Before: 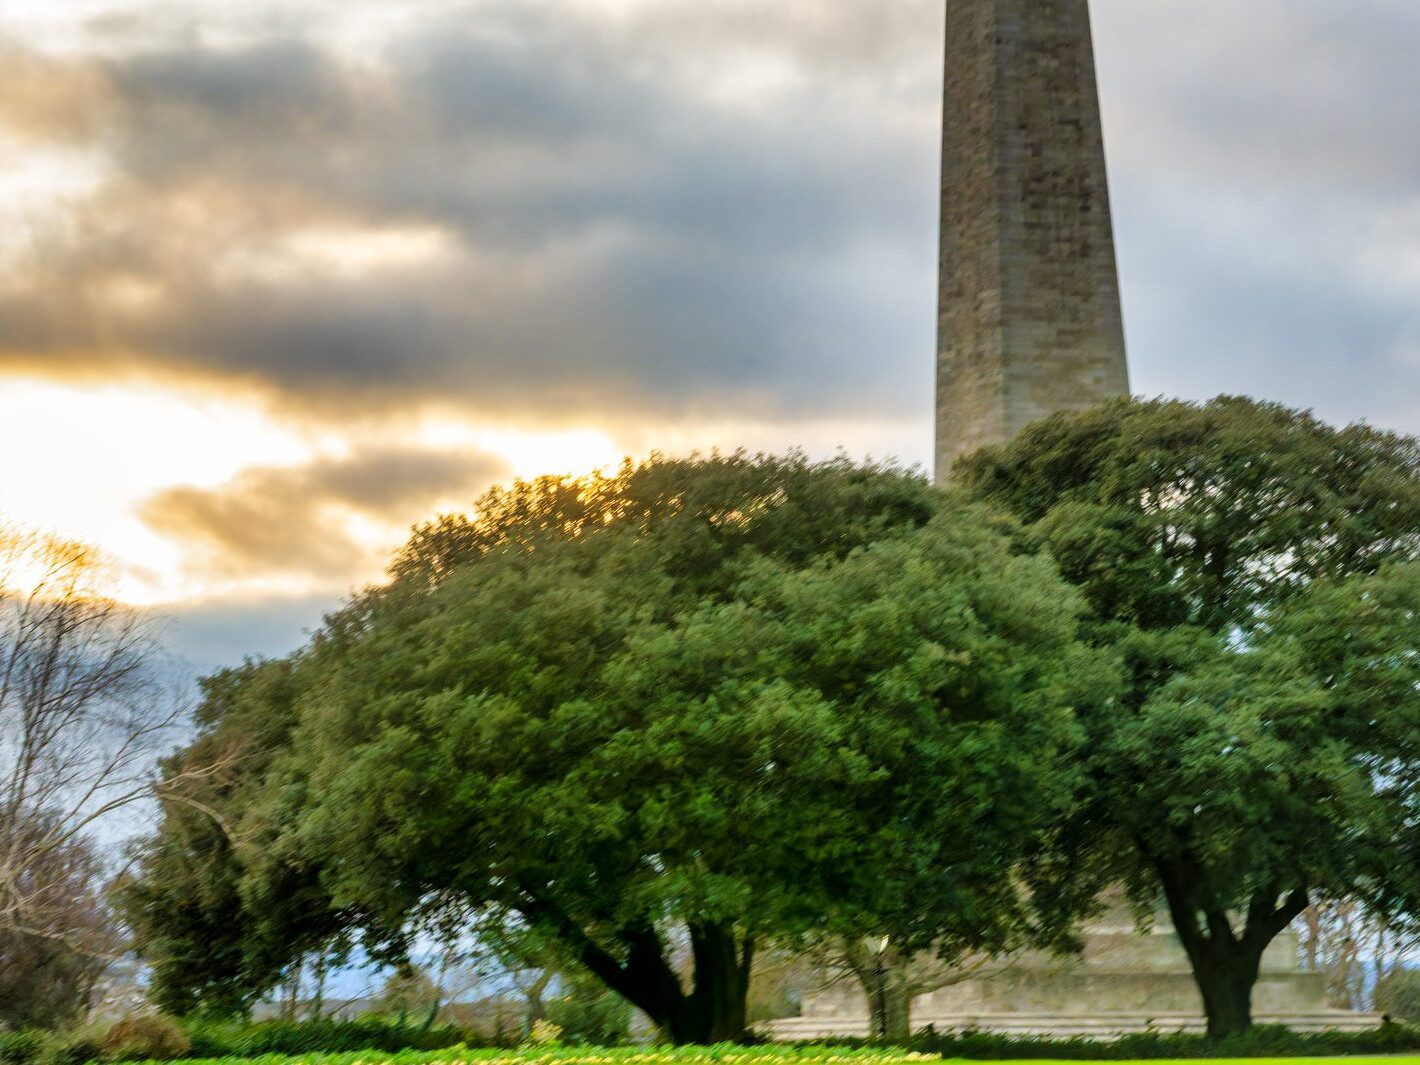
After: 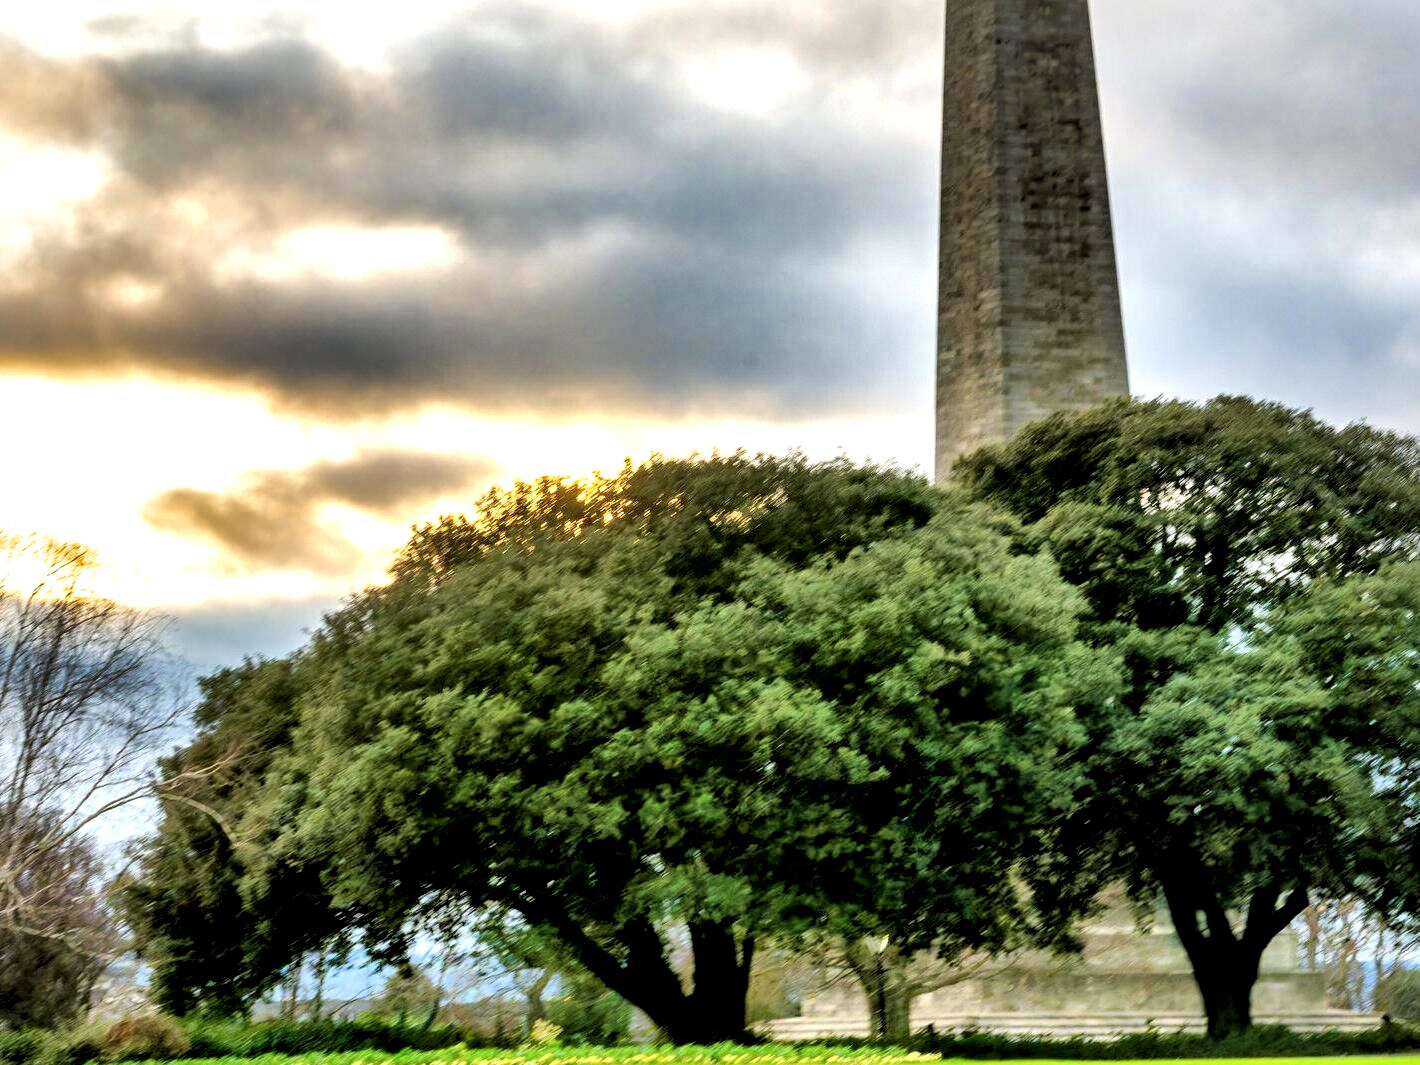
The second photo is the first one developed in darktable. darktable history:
color zones: curves: ch0 [(0, 0.5) (0.143, 0.5) (0.286, 0.5) (0.429, 0.5) (0.62, 0.489) (0.714, 0.445) (0.844, 0.496) (1, 0.5)]; ch1 [(0, 0.5) (0.143, 0.5) (0.286, 0.5) (0.429, 0.5) (0.571, 0.5) (0.714, 0.523) (0.857, 0.5) (1, 0.5)]
local contrast: mode bilateral grid, contrast 44, coarseness 69, detail 214%, midtone range 0.2
rgb levels: levels [[0.01, 0.419, 0.839], [0, 0.5, 1], [0, 0.5, 1]]
